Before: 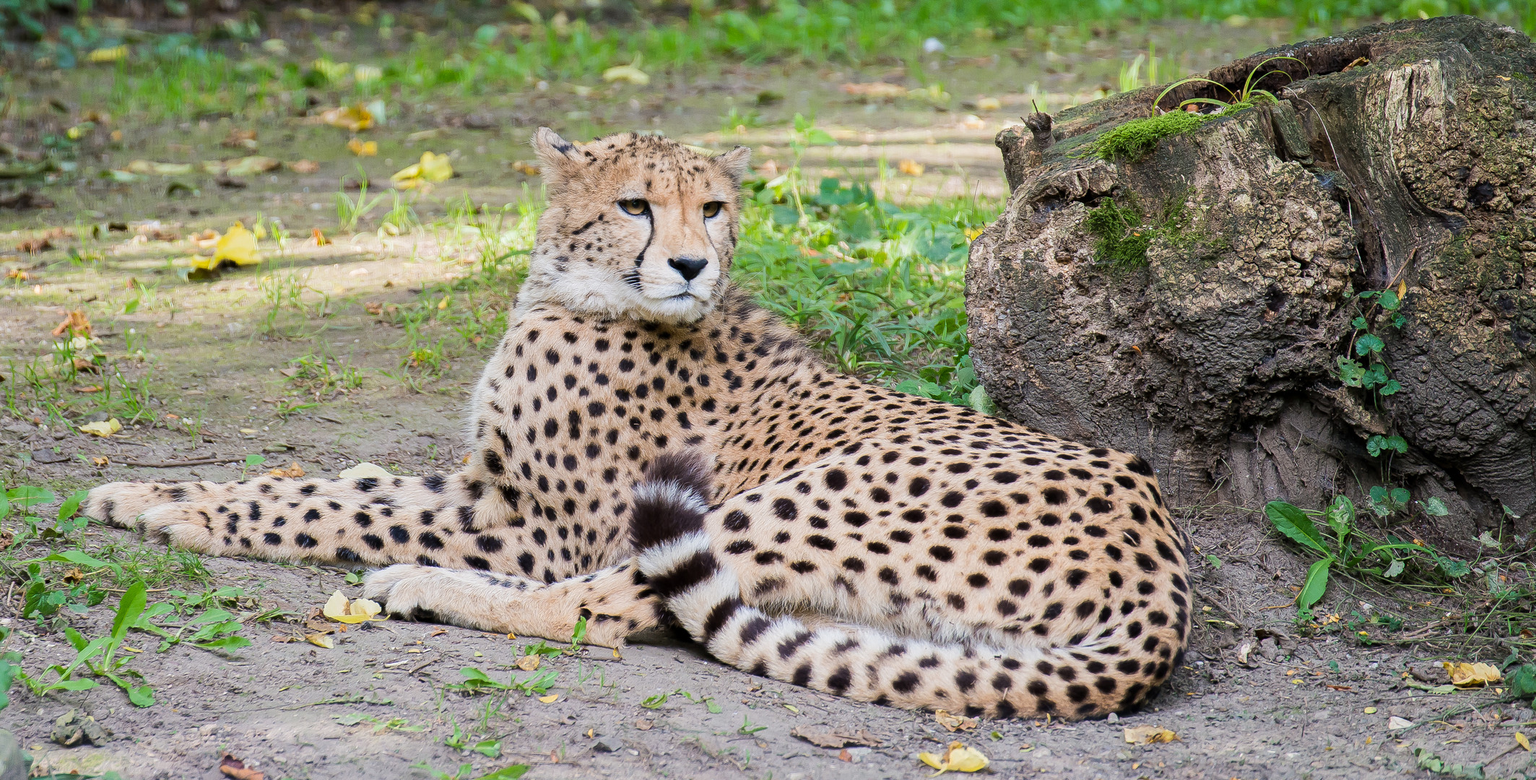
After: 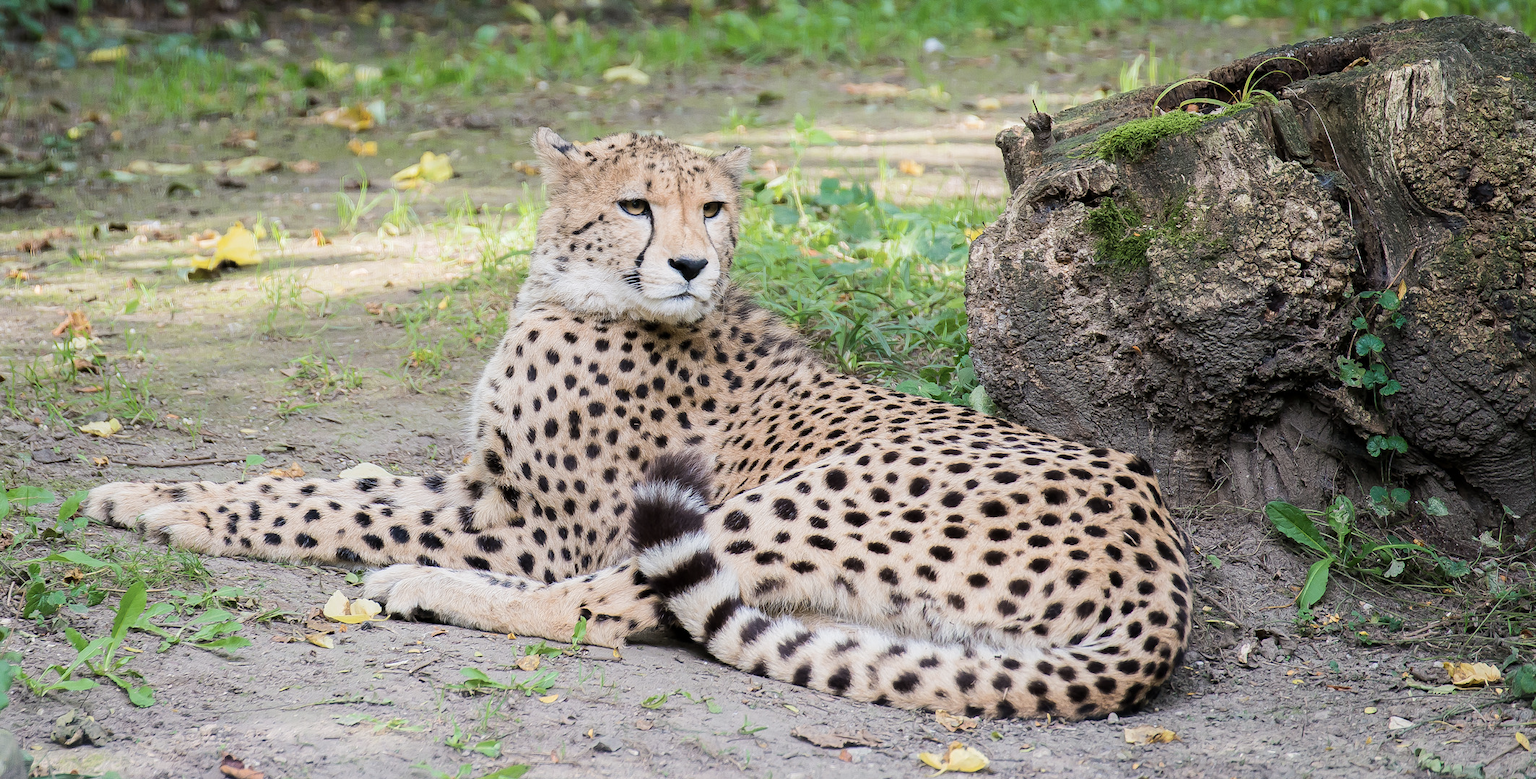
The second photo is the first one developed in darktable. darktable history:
color correction: saturation 0.8
shadows and highlights: shadows -40.15, highlights 62.88, soften with gaussian
